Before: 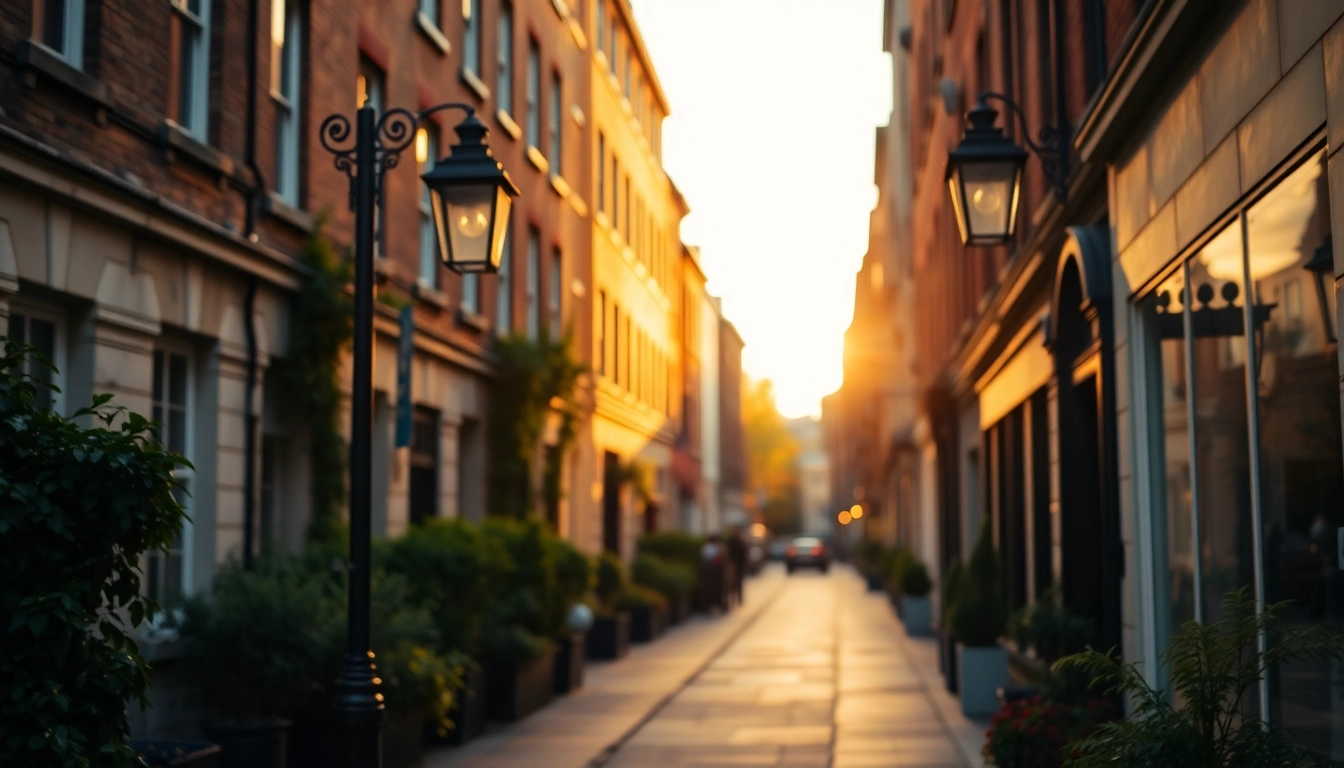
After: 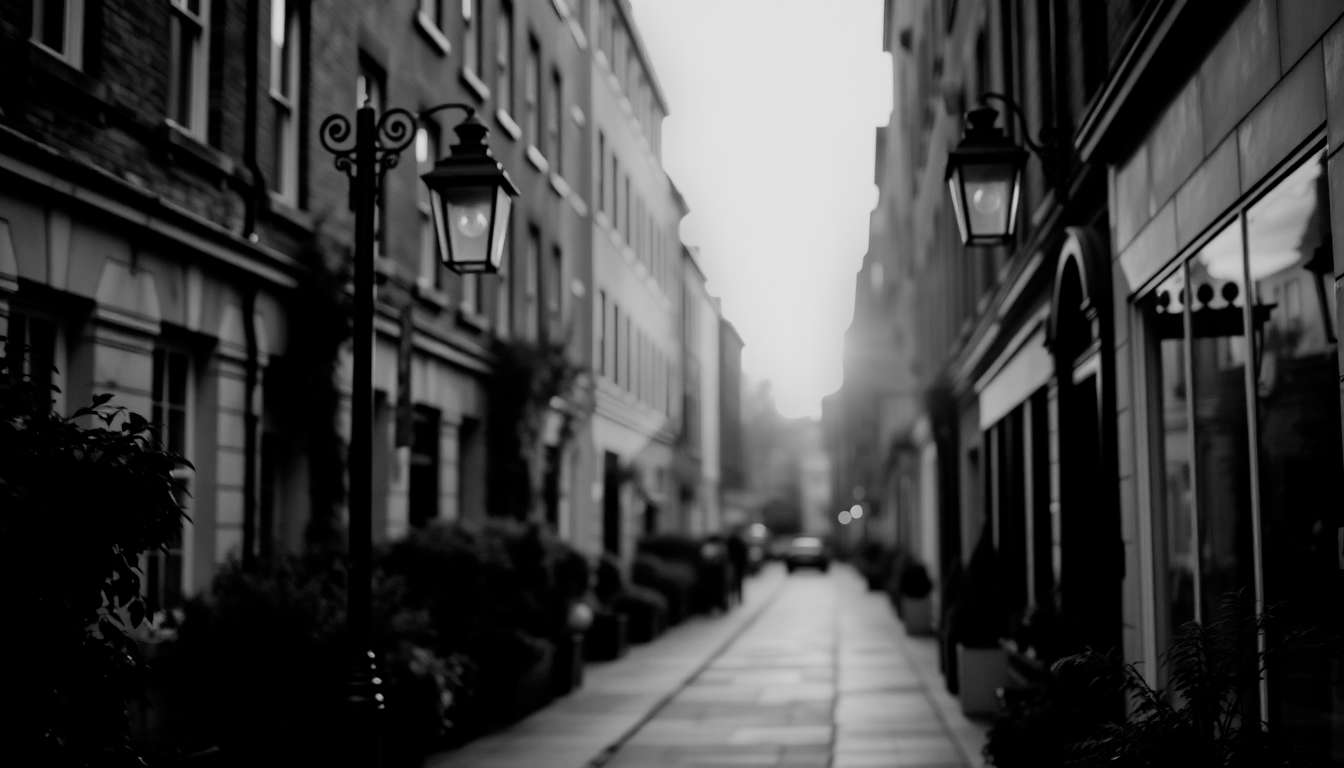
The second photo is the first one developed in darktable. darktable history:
monochrome: size 1
filmic rgb: black relative exposure -7.75 EV, white relative exposure 4.4 EV, threshold 3 EV, target black luminance 0%, hardness 3.76, latitude 50.51%, contrast 1.074, highlights saturation mix 10%, shadows ↔ highlights balance -0.22%, color science v4 (2020), enable highlight reconstruction true
